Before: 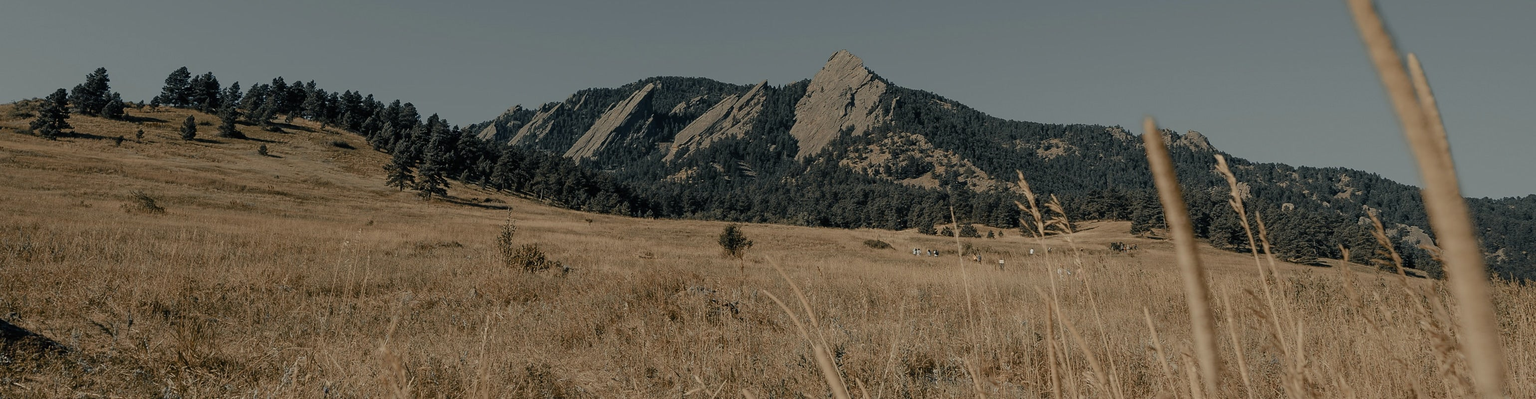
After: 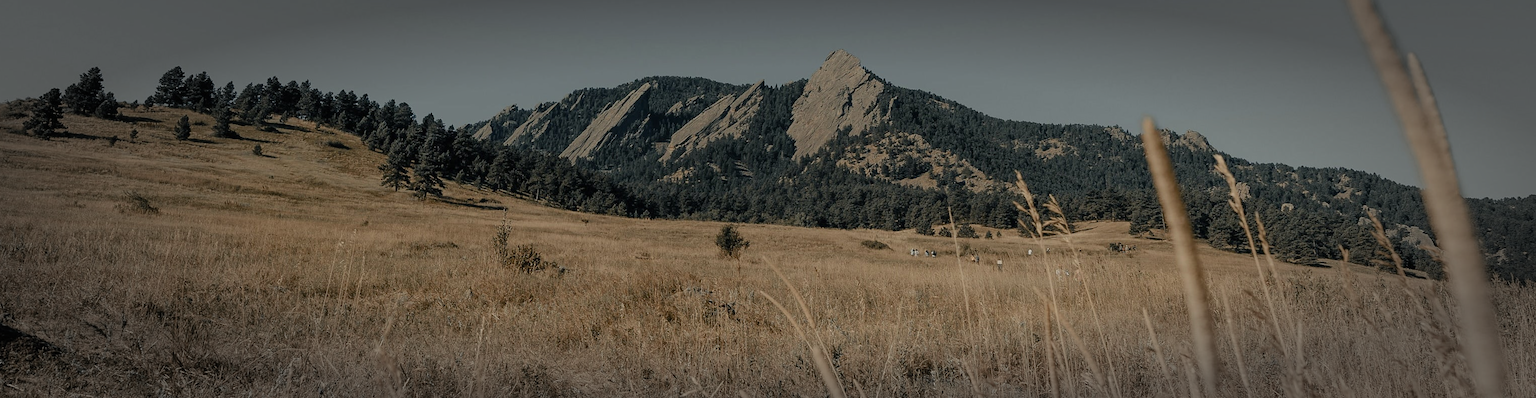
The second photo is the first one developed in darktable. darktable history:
vignetting: fall-off start 66.78%, fall-off radius 39.83%, automatic ratio true, width/height ratio 0.673
crop and rotate: left 0.465%, top 0.309%, bottom 0.385%
